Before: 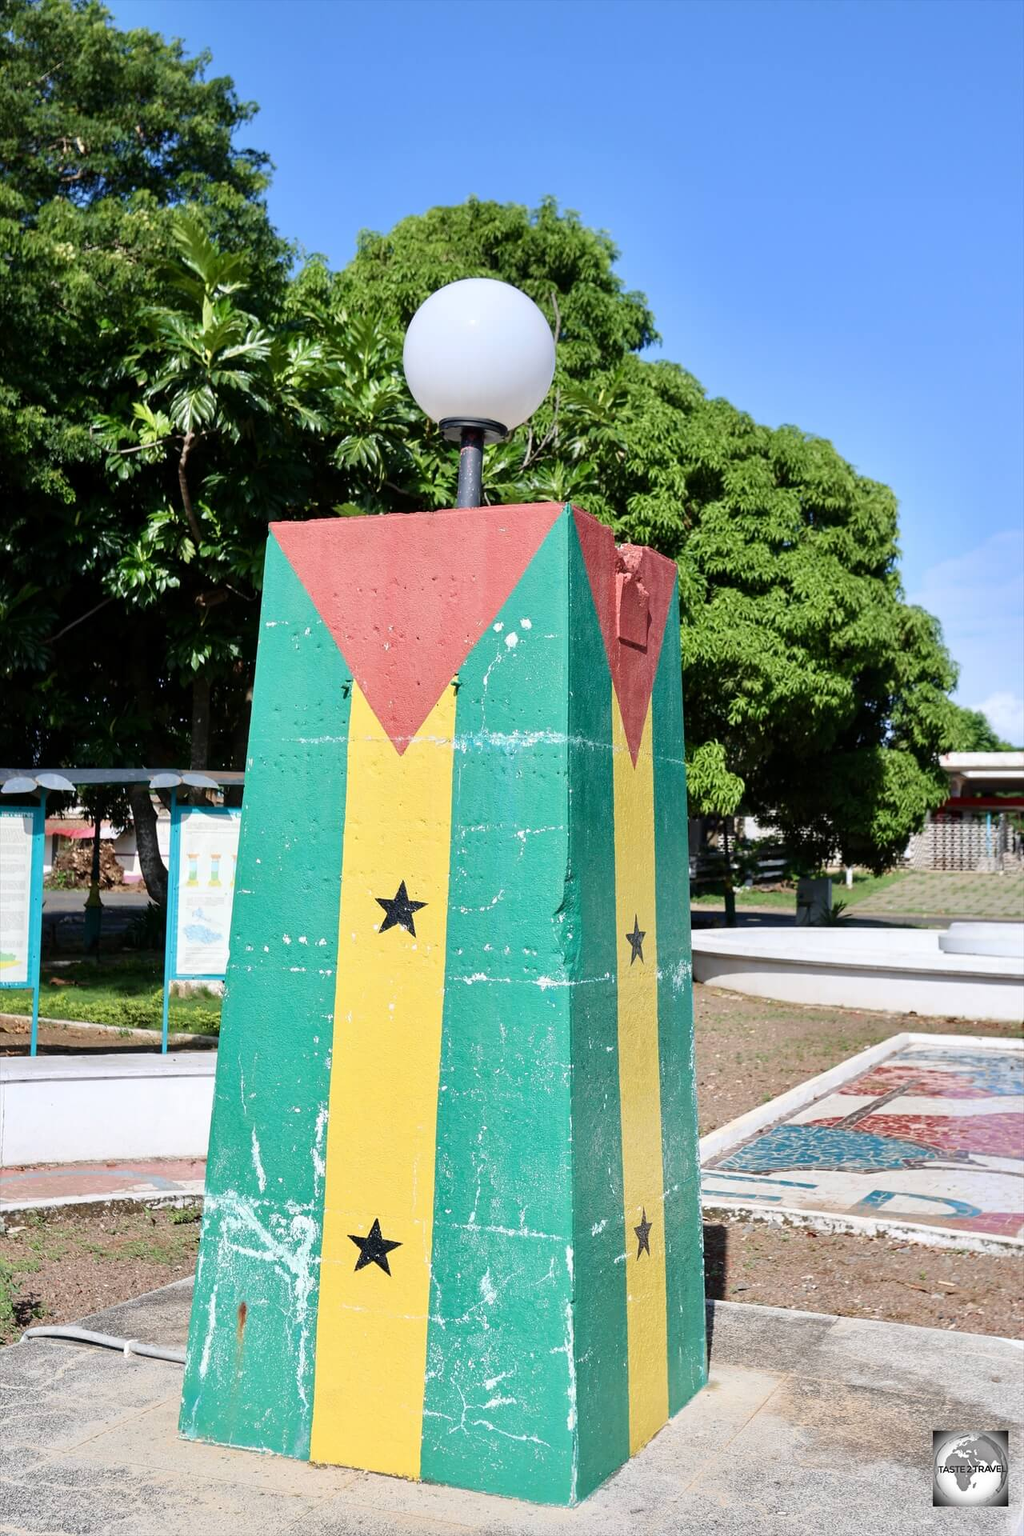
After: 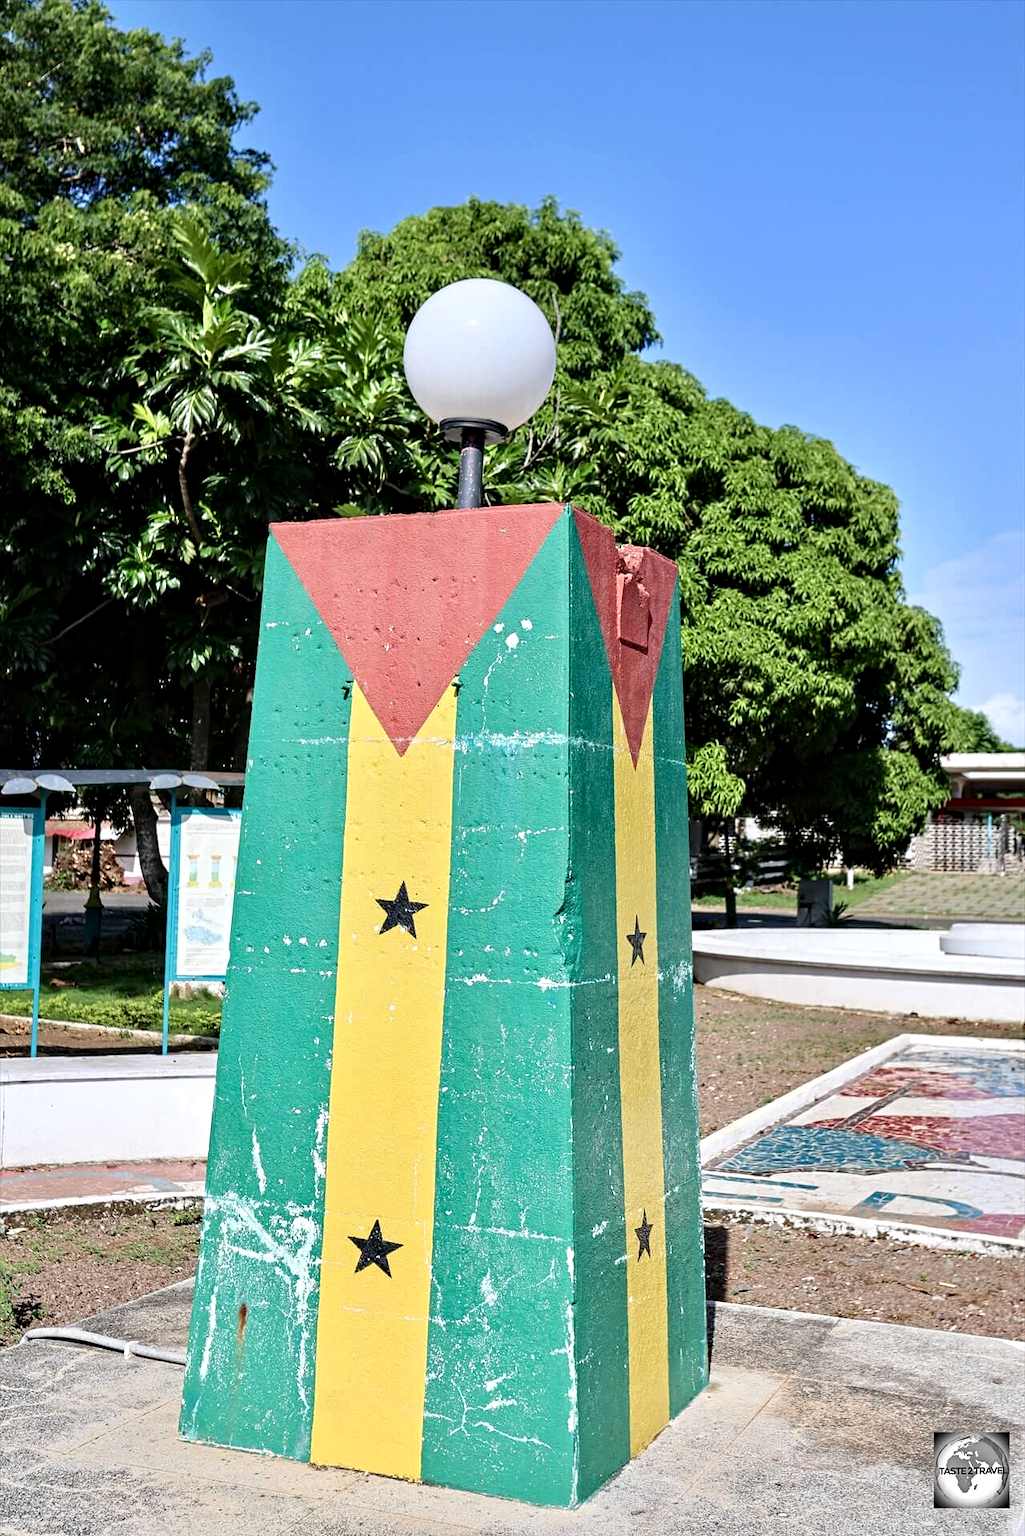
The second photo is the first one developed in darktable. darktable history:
crop: bottom 0.066%
contrast equalizer: y [[0.502, 0.517, 0.543, 0.576, 0.611, 0.631], [0.5 ×6], [0.5 ×6], [0 ×6], [0 ×6]]
